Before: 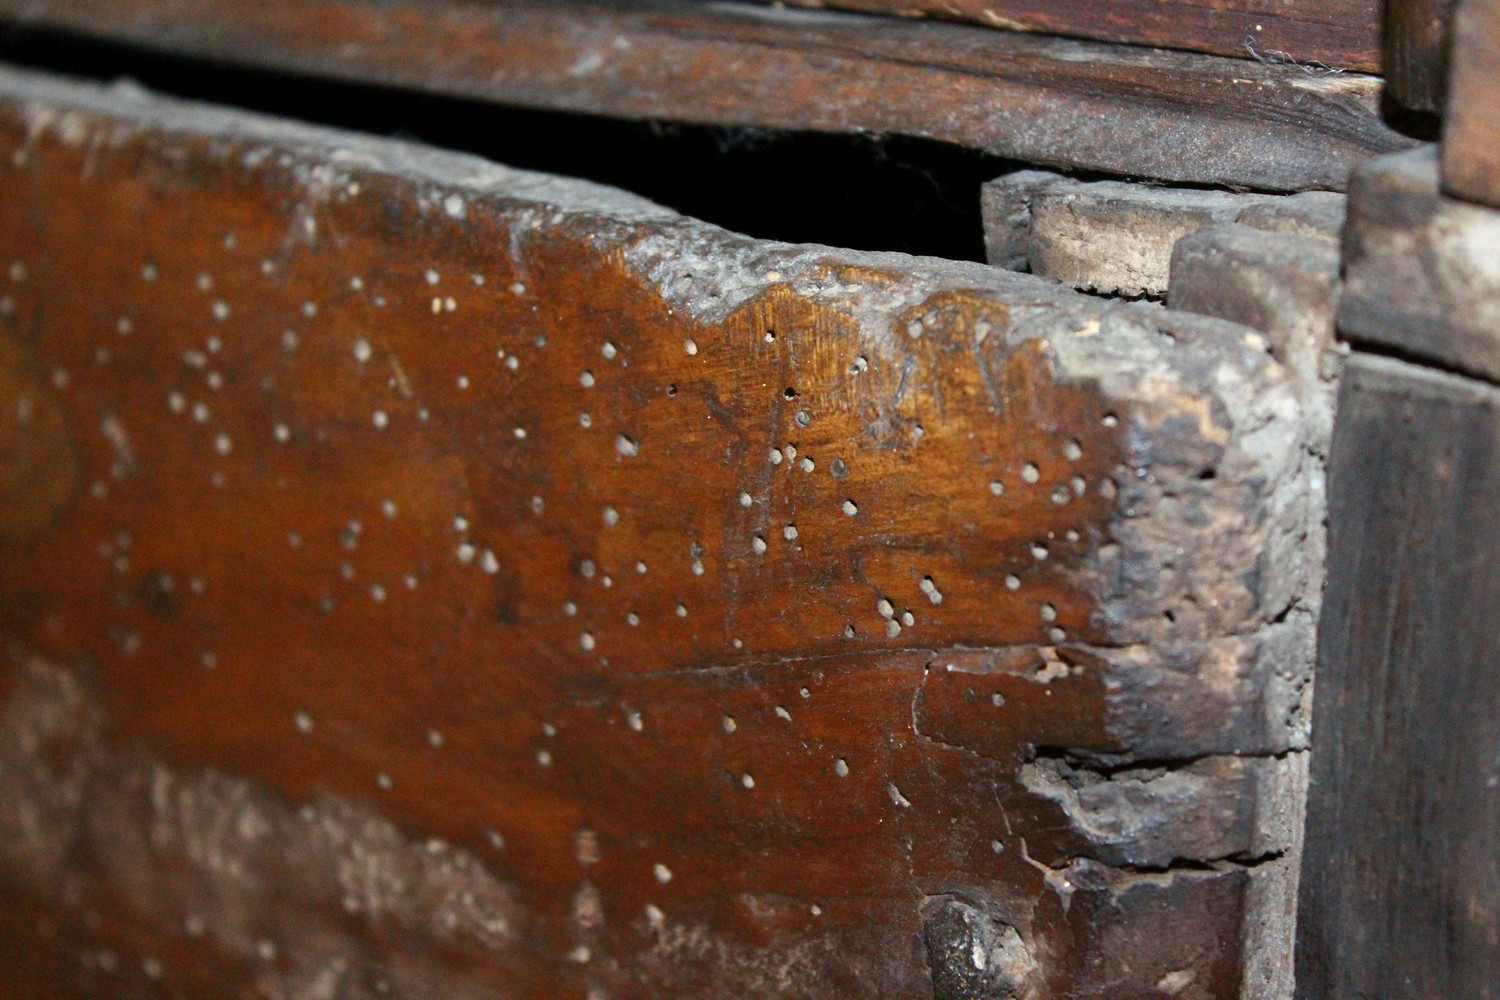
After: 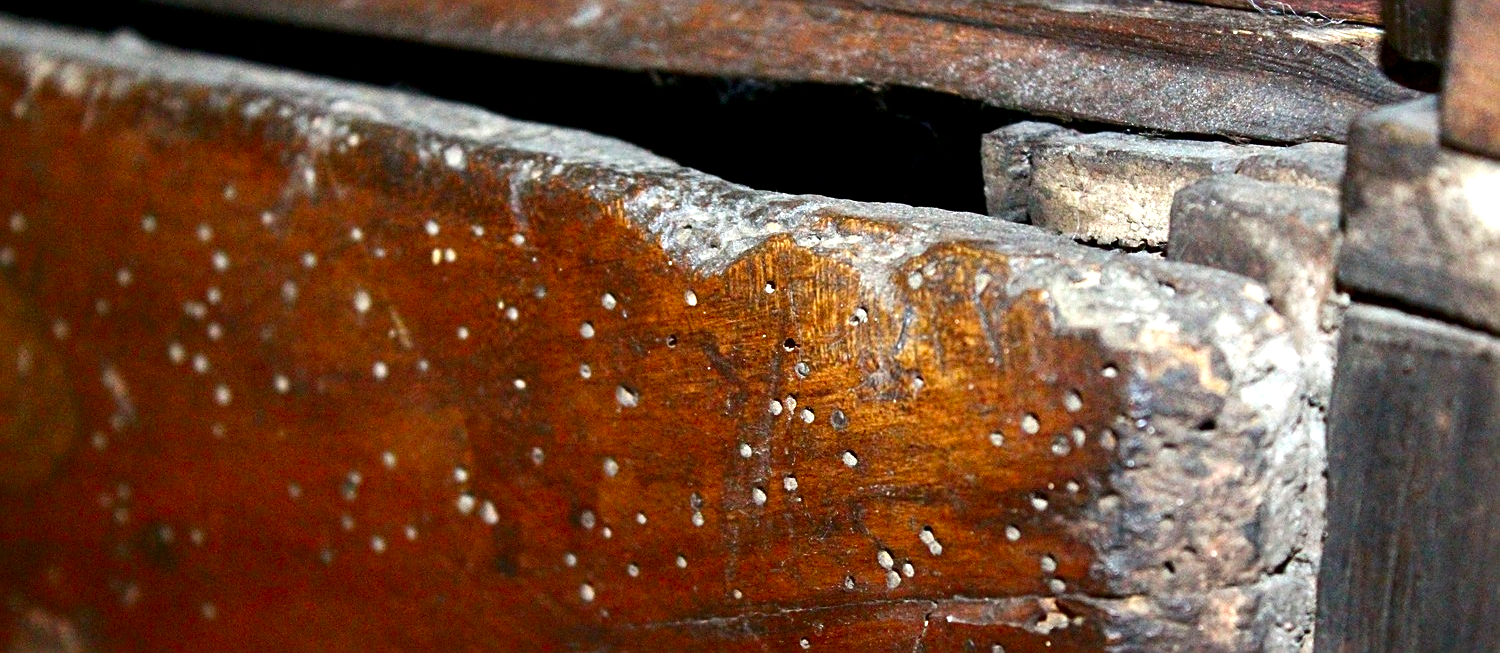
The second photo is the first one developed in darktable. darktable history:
exposure: exposure 0.602 EV, compensate highlight preservation false
sharpen: on, module defaults
contrast brightness saturation: contrast 0.116, brightness -0.121, saturation 0.205
local contrast: highlights 101%, shadows 99%, detail 119%, midtone range 0.2
crop and rotate: top 4.944%, bottom 29.735%
